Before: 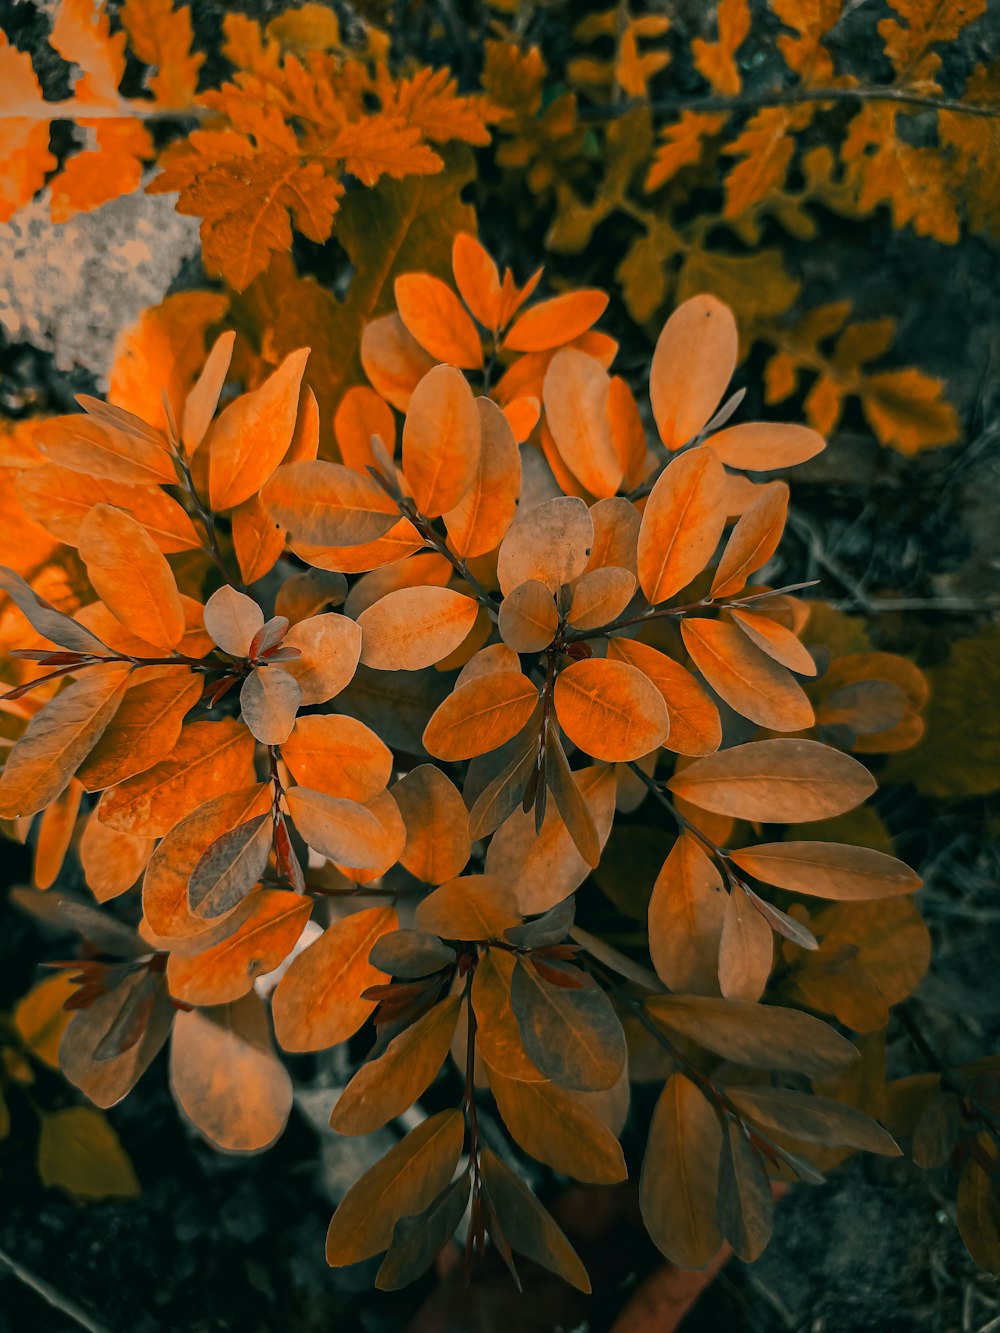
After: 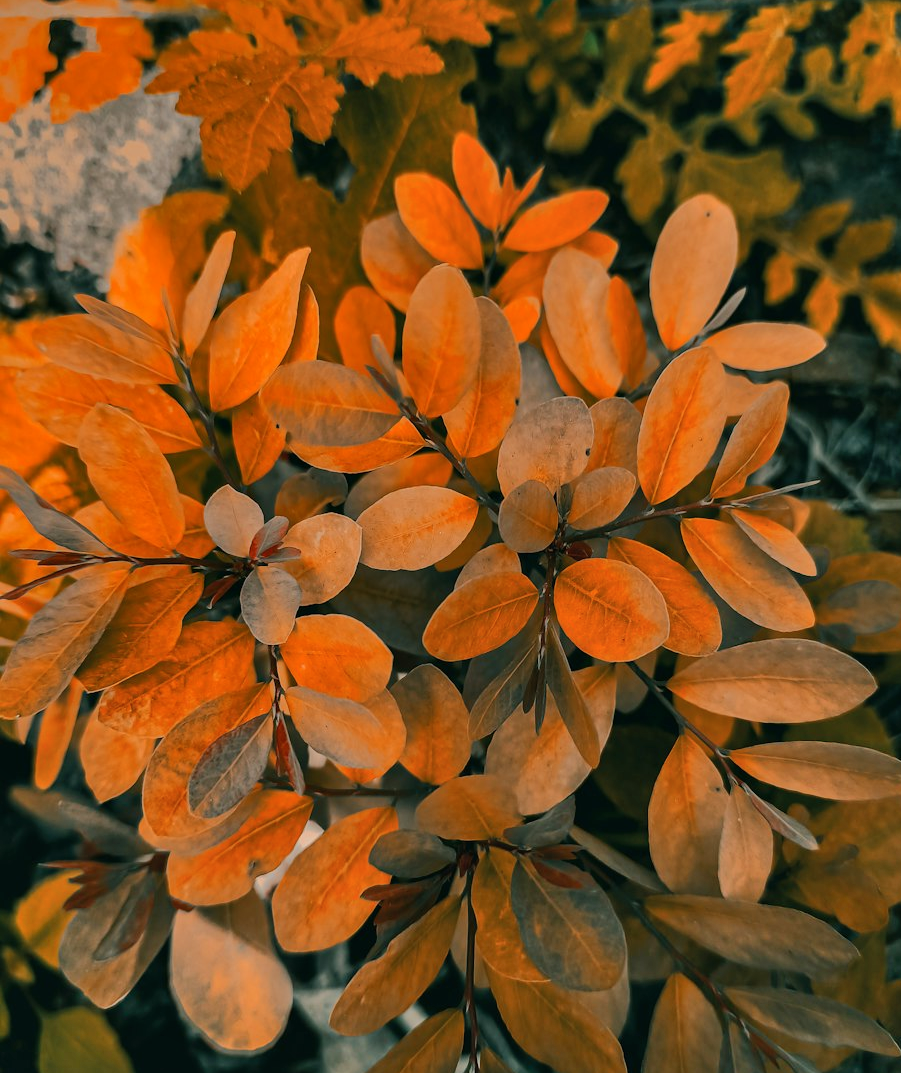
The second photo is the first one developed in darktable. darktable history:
crop: top 7.525%, right 9.861%, bottom 11.933%
shadows and highlights: shadows 52.6, highlights color adjustment 0.536%, soften with gaussian
